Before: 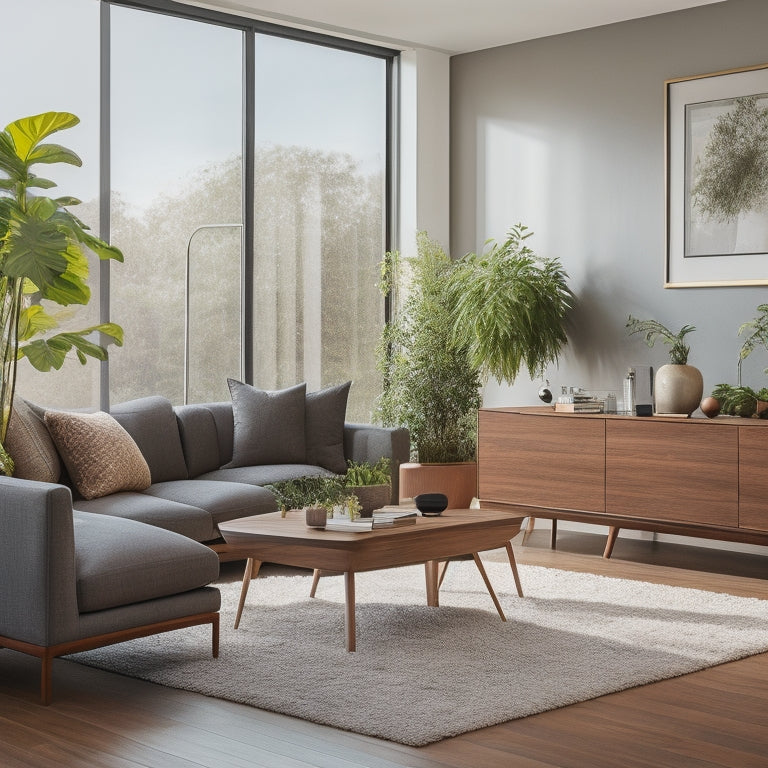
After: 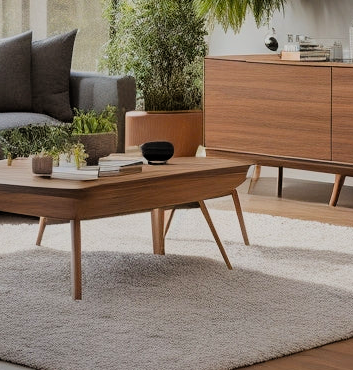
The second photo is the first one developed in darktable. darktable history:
filmic rgb: black relative exposure -7.55 EV, white relative exposure 4.65 EV, target black luminance 0%, hardness 3.49, latitude 50.27%, contrast 1.035, highlights saturation mix 9.63%, shadows ↔ highlights balance -0.164%, color science v5 (2021), contrast in shadows safe, contrast in highlights safe
crop: left 35.734%, top 45.863%, right 18.197%, bottom 5.916%
